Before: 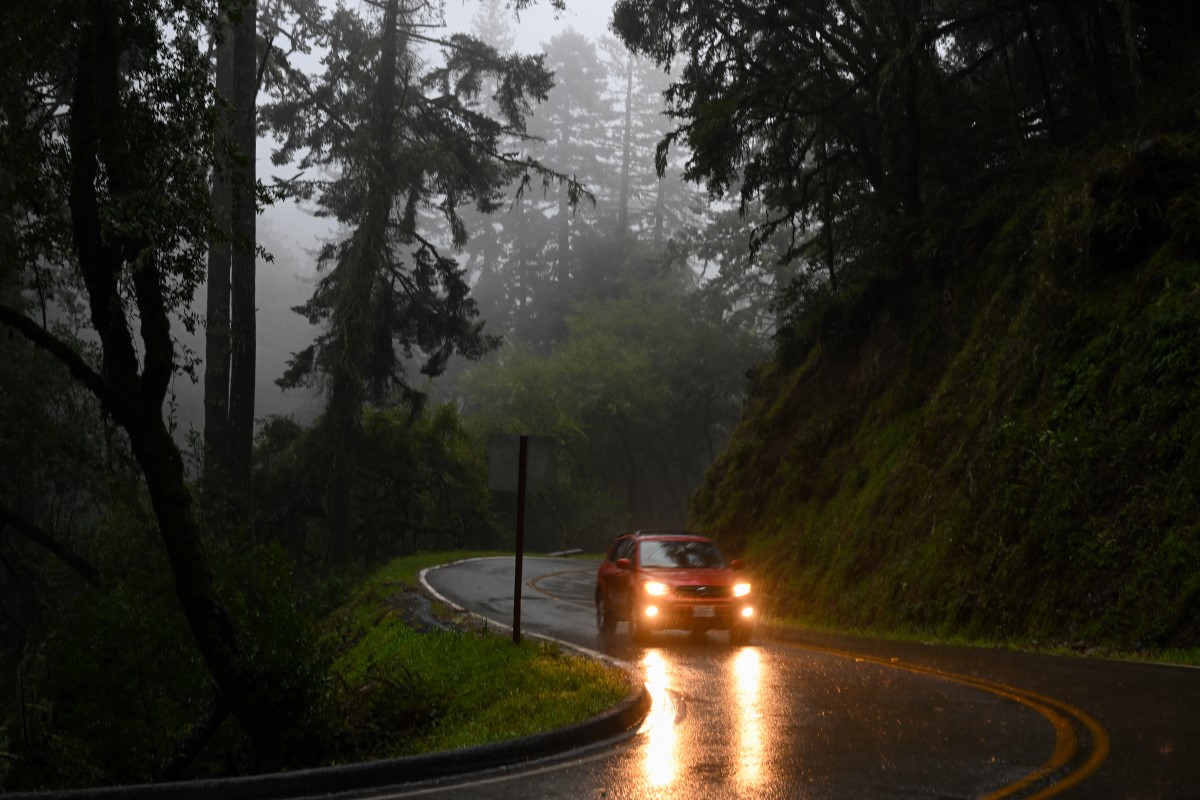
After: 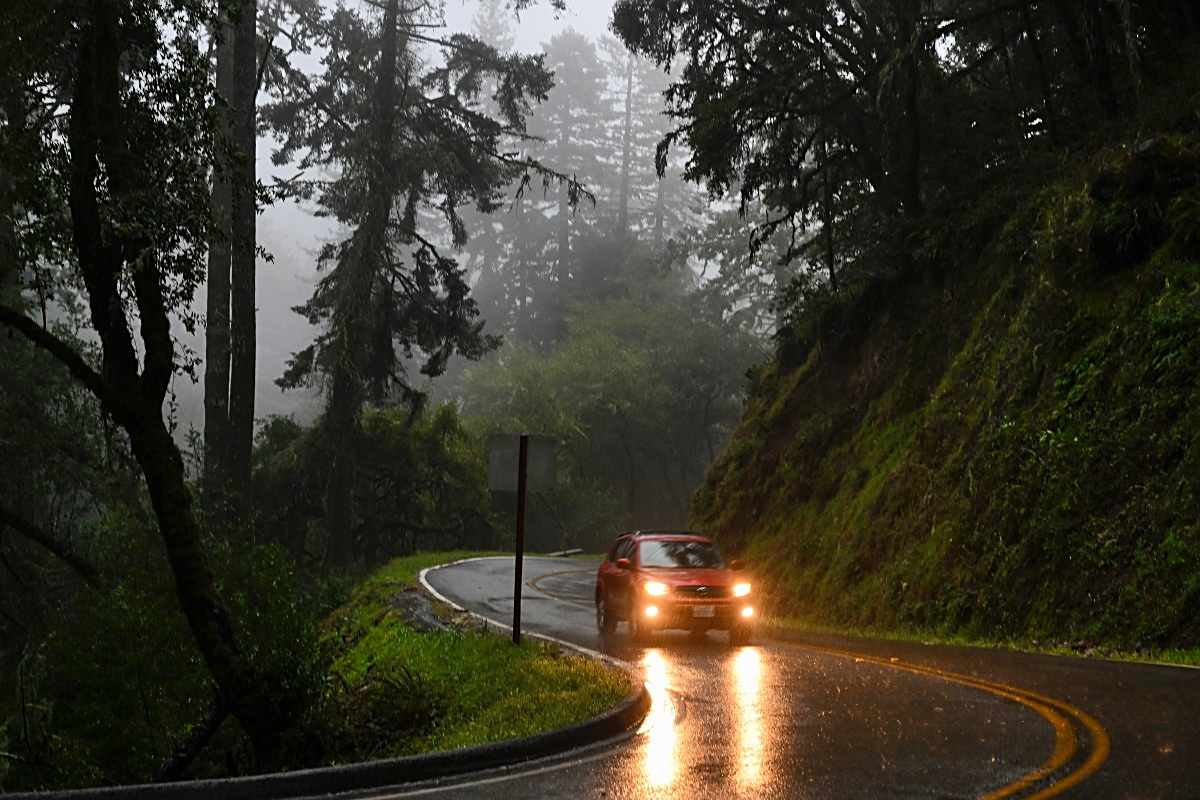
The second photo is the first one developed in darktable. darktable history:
tone equalizer: edges refinement/feathering 500, mask exposure compensation -1.57 EV, preserve details no
shadows and highlights: low approximation 0.01, soften with gaussian
sharpen: on, module defaults
